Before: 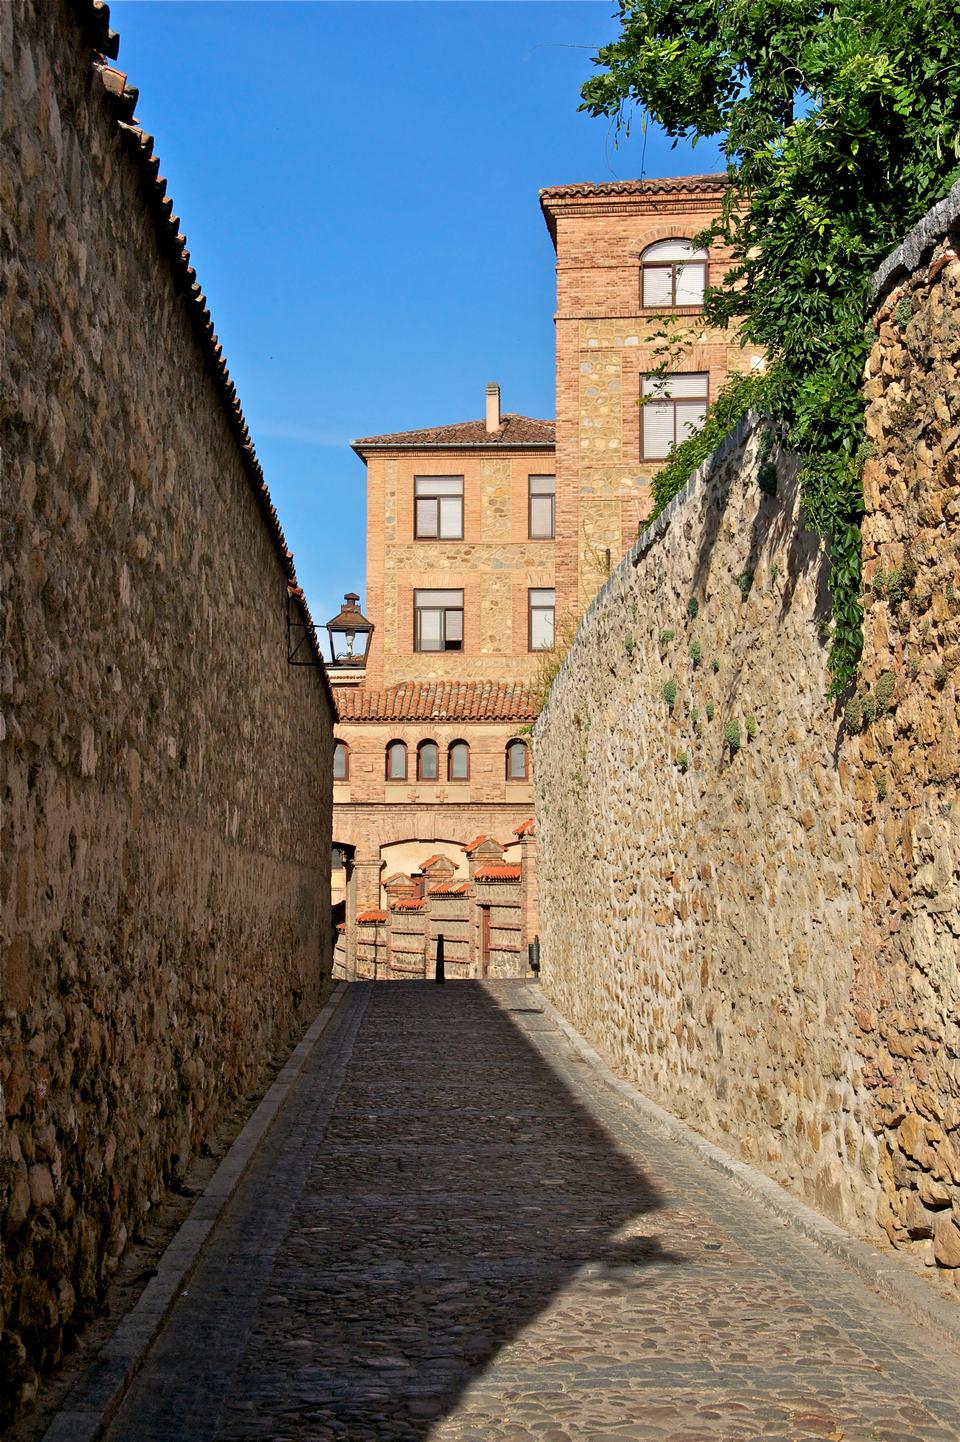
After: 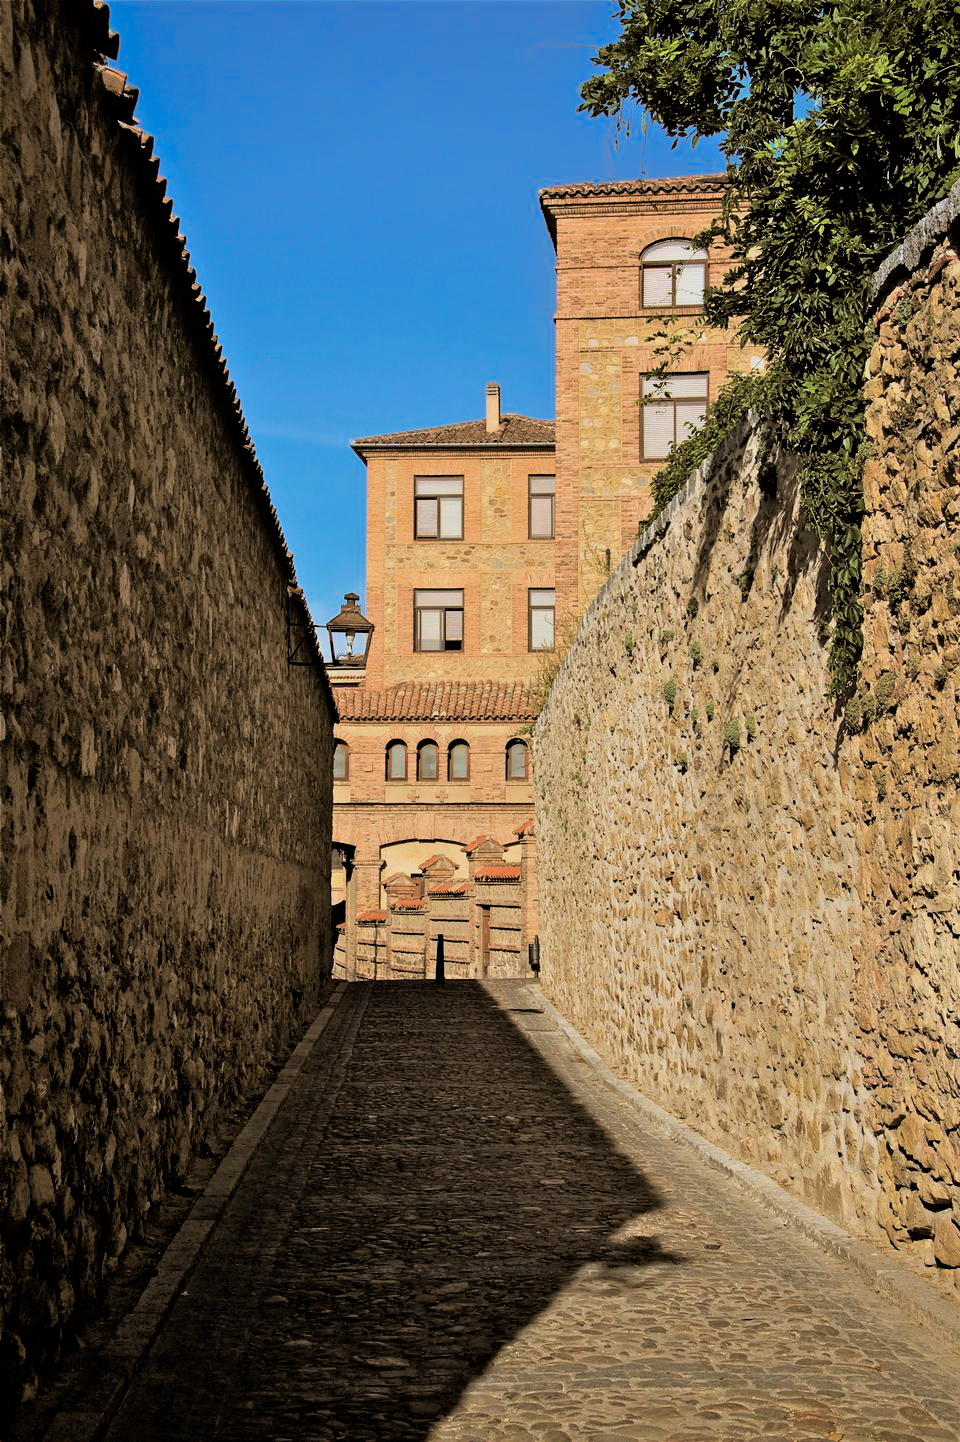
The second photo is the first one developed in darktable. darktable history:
vignetting: brightness -0.233, saturation 0.141
filmic rgb: threshold 3 EV, hardness 4.17, latitude 50%, contrast 1.1, preserve chrominance max RGB, color science v6 (2022), contrast in shadows safe, contrast in highlights safe, enable highlight reconstruction true
haze removal: compatibility mode true, adaptive false
split-toning: shadows › hue 37.98°, highlights › hue 185.58°, balance -55.261
velvia: on, module defaults
